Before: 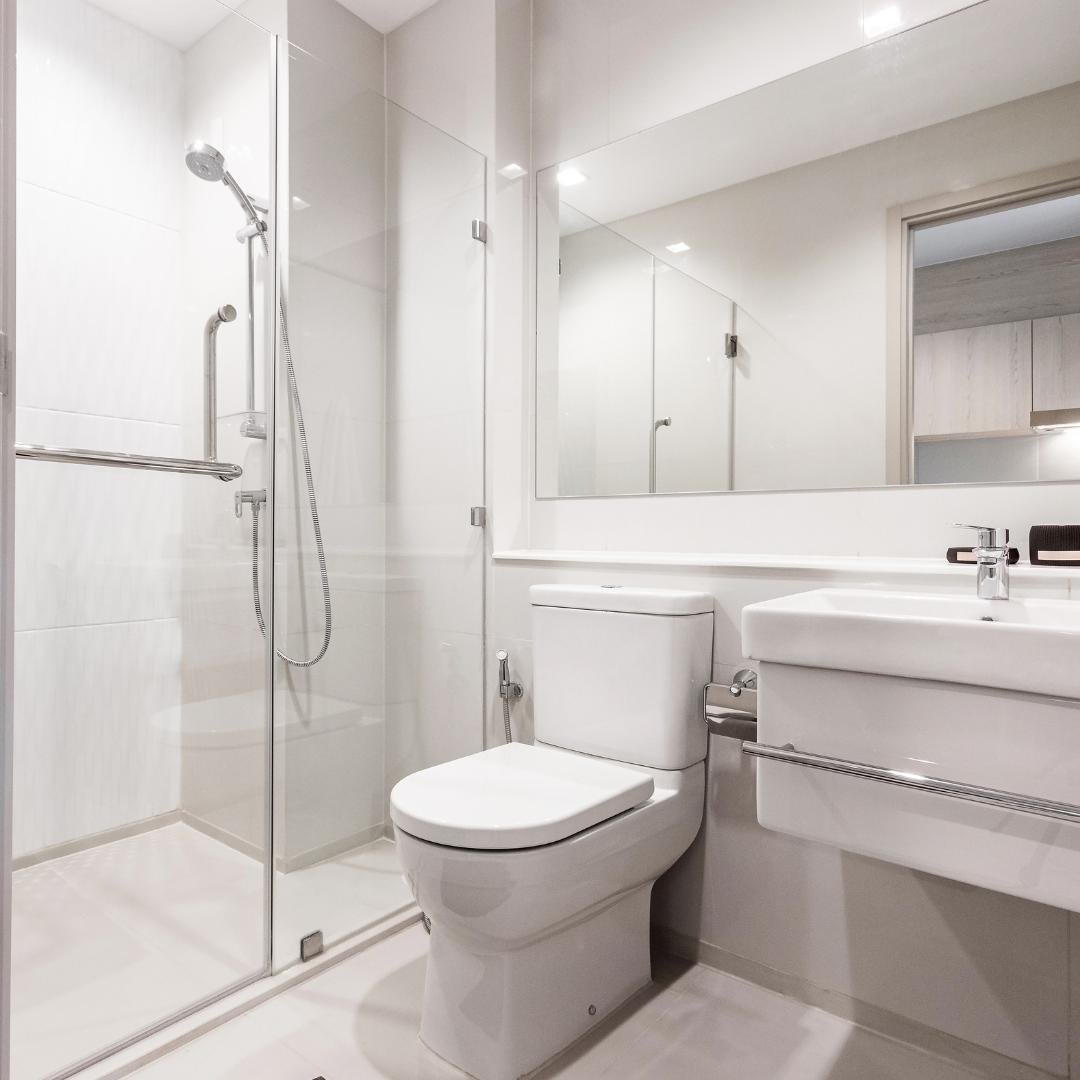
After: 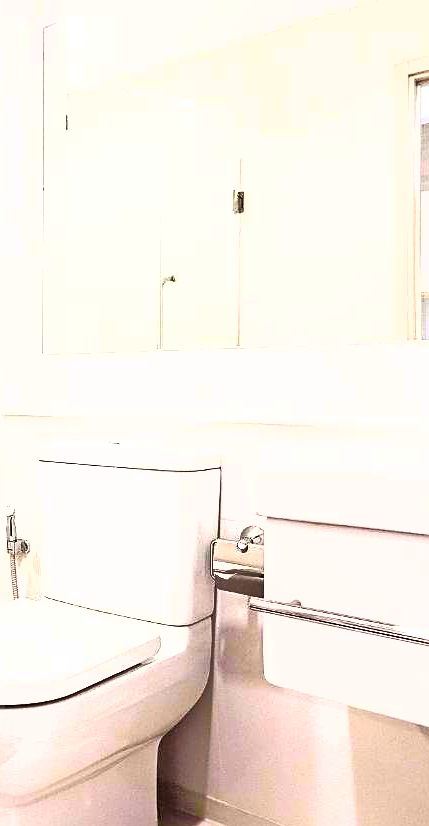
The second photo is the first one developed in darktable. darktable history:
shadows and highlights: radius 125.46, shadows 30.51, highlights -30.51, low approximation 0.01, soften with gaussian
sharpen: on, module defaults
contrast brightness saturation: contrast 0.2, brightness 0.16, saturation 0.22
crop: left 45.721%, top 13.393%, right 14.118%, bottom 10.01%
levels: levels [0, 0.474, 0.947]
tone equalizer: -8 EV -0.528 EV, -7 EV -0.319 EV, -6 EV -0.083 EV, -5 EV 0.413 EV, -4 EV 0.985 EV, -3 EV 0.791 EV, -2 EV -0.01 EV, -1 EV 0.14 EV, +0 EV -0.012 EV, smoothing 1
color balance rgb: linear chroma grading › global chroma 10%, perceptual saturation grading › global saturation 40%, perceptual brilliance grading › global brilliance 30%, global vibrance 20%
